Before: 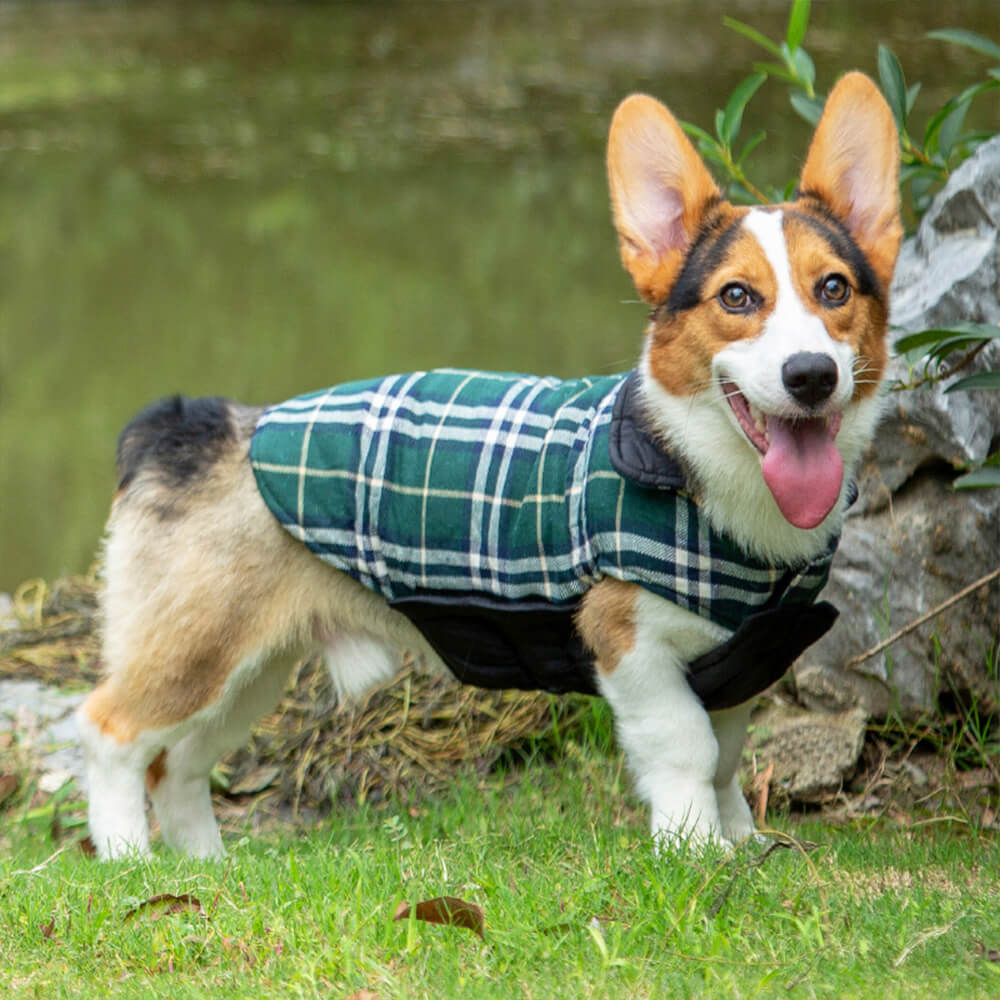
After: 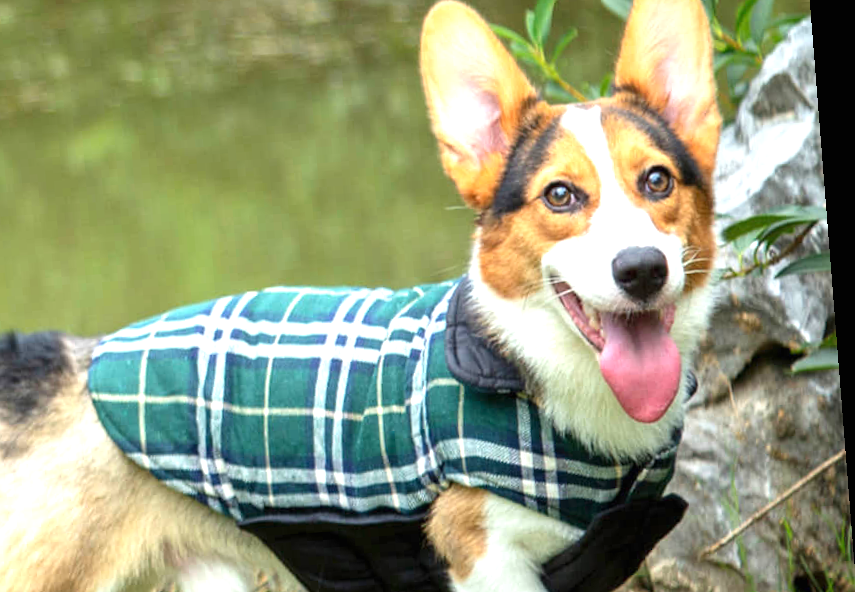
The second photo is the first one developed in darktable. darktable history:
rotate and perspective: rotation -4.2°, shear 0.006, automatic cropping off
exposure: black level correction 0, exposure 0.9 EV, compensate highlight preservation false
crop: left 18.38%, top 11.092%, right 2.134%, bottom 33.217%
